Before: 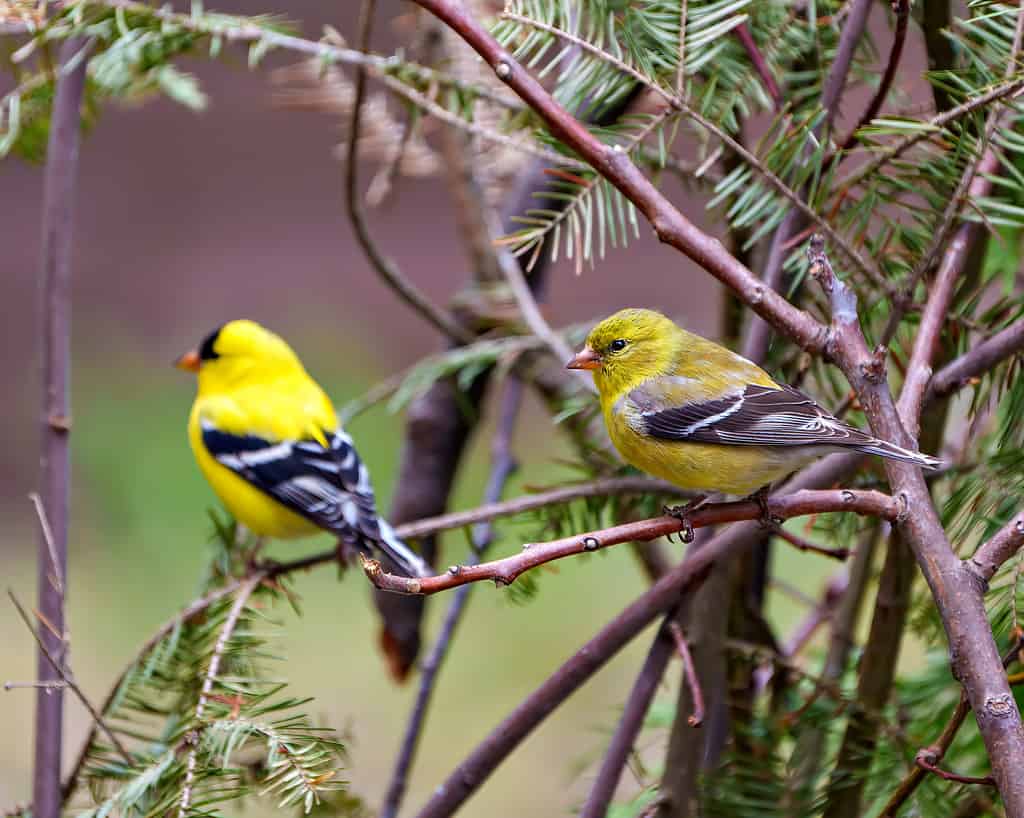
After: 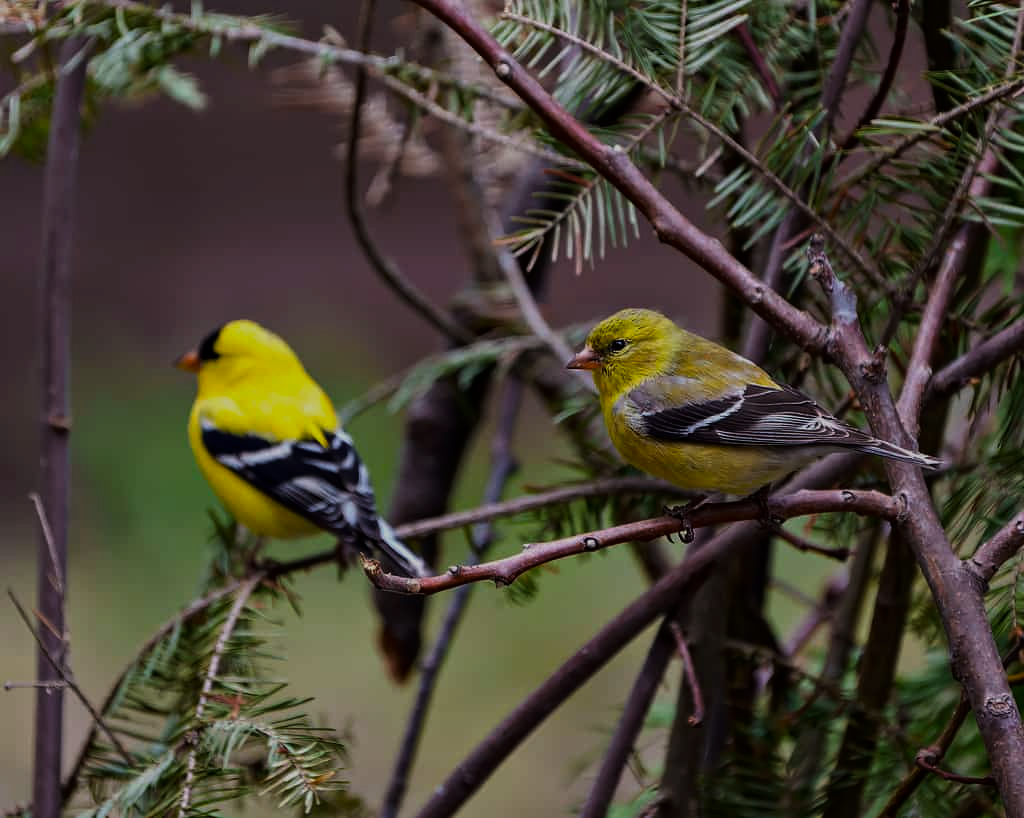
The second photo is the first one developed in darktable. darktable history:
tone curve: curves: ch0 [(0, 0) (0.153, 0.056) (1, 1)], color space Lab, linked channels, preserve colors none
exposure: black level correction 0, exposure -0.721 EV, compensate highlight preservation false
